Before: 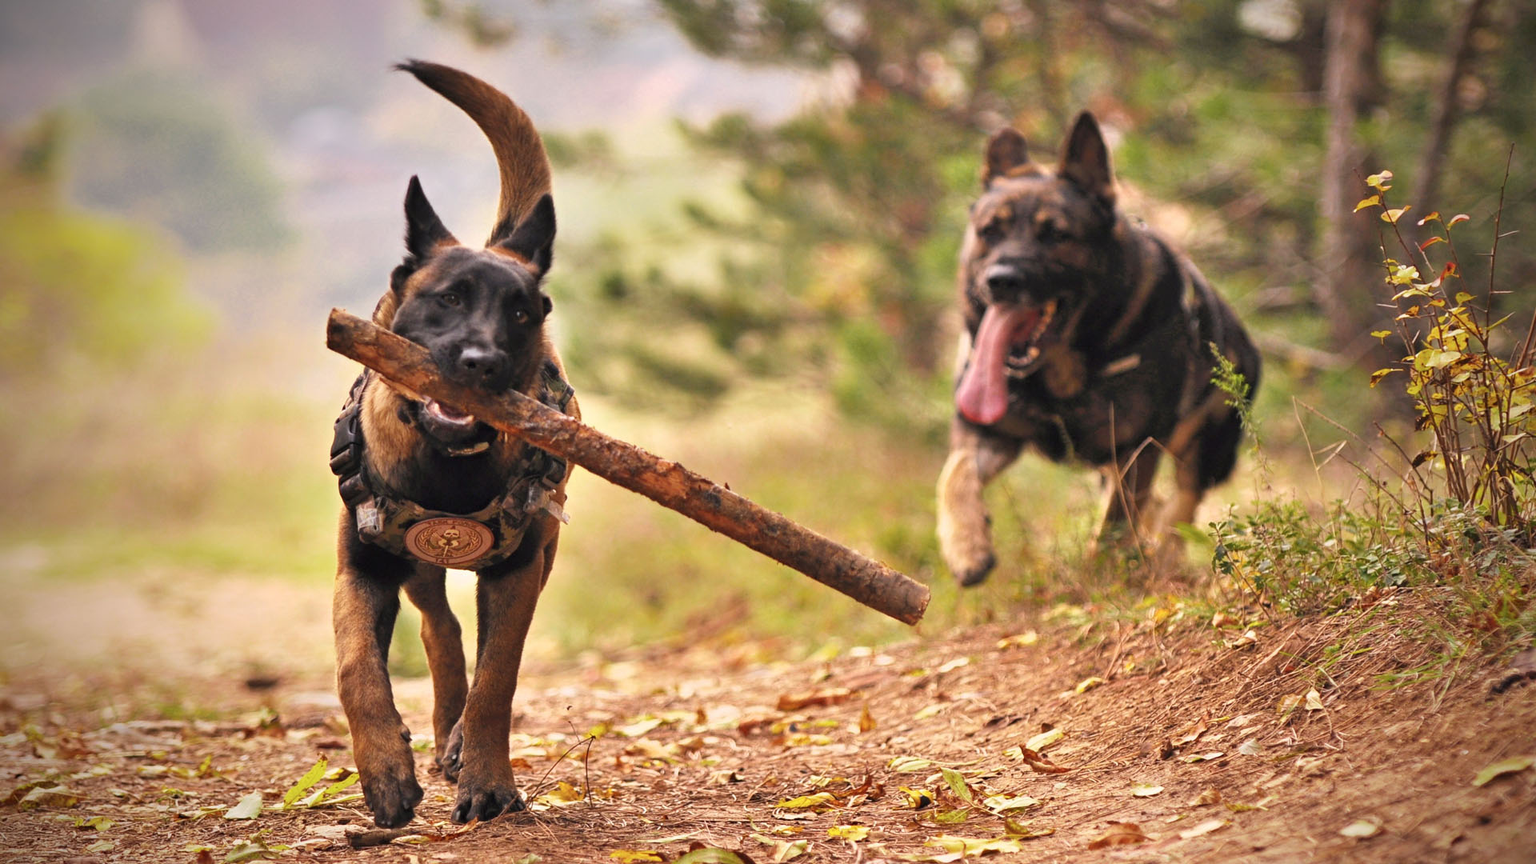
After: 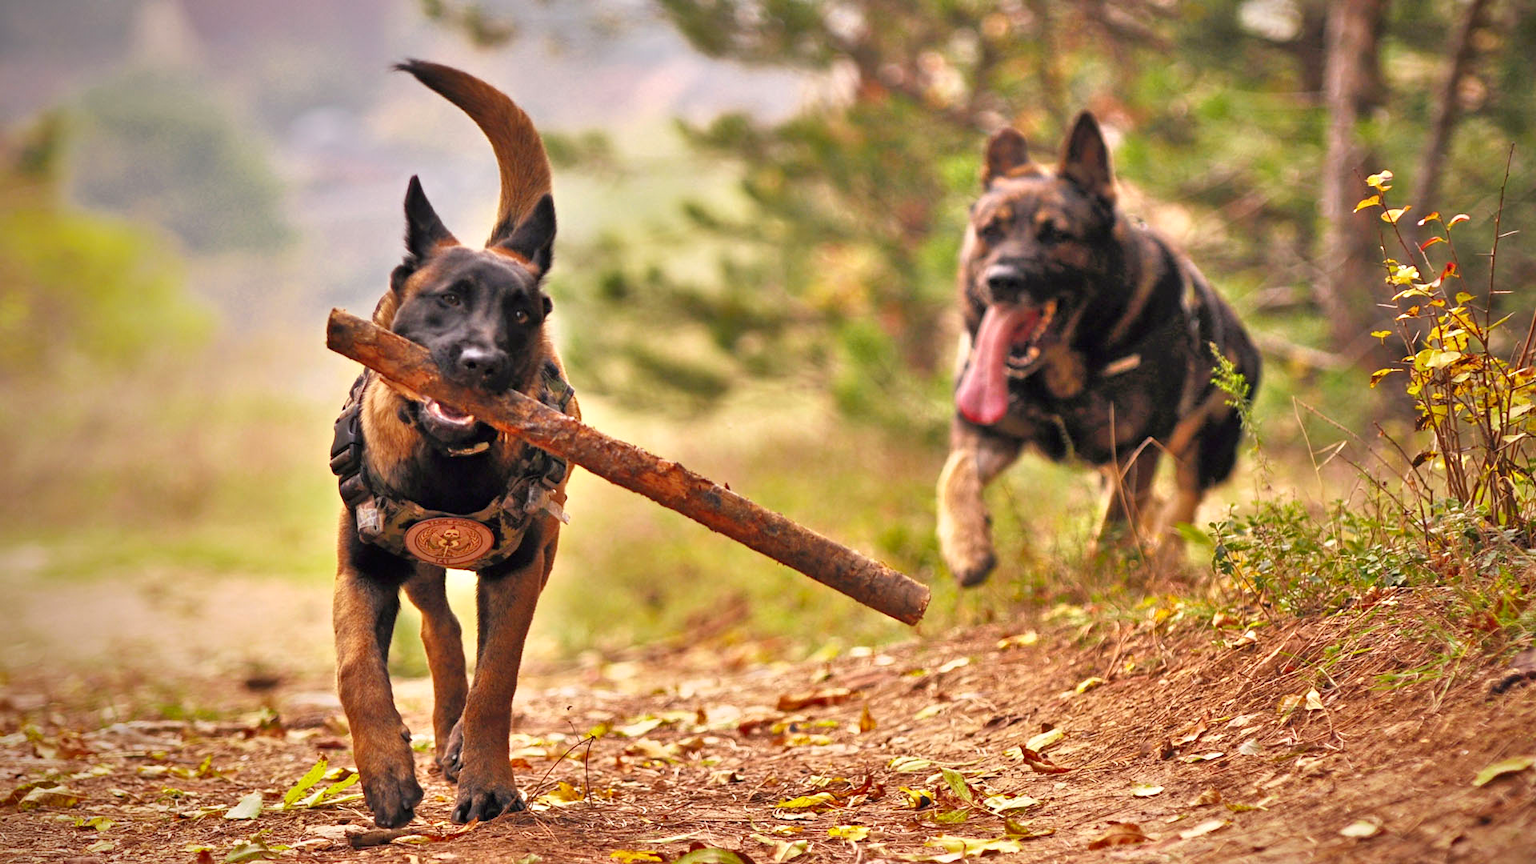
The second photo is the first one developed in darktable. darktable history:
tone equalizer: -7 EV 0.15 EV, -6 EV 0.6 EV, -5 EV 1.15 EV, -4 EV 1.33 EV, -3 EV 1.15 EV, -2 EV 0.6 EV, -1 EV 0.15 EV, mask exposure compensation -0.5 EV
contrast brightness saturation: contrast 0.07, brightness -0.14, saturation 0.11
